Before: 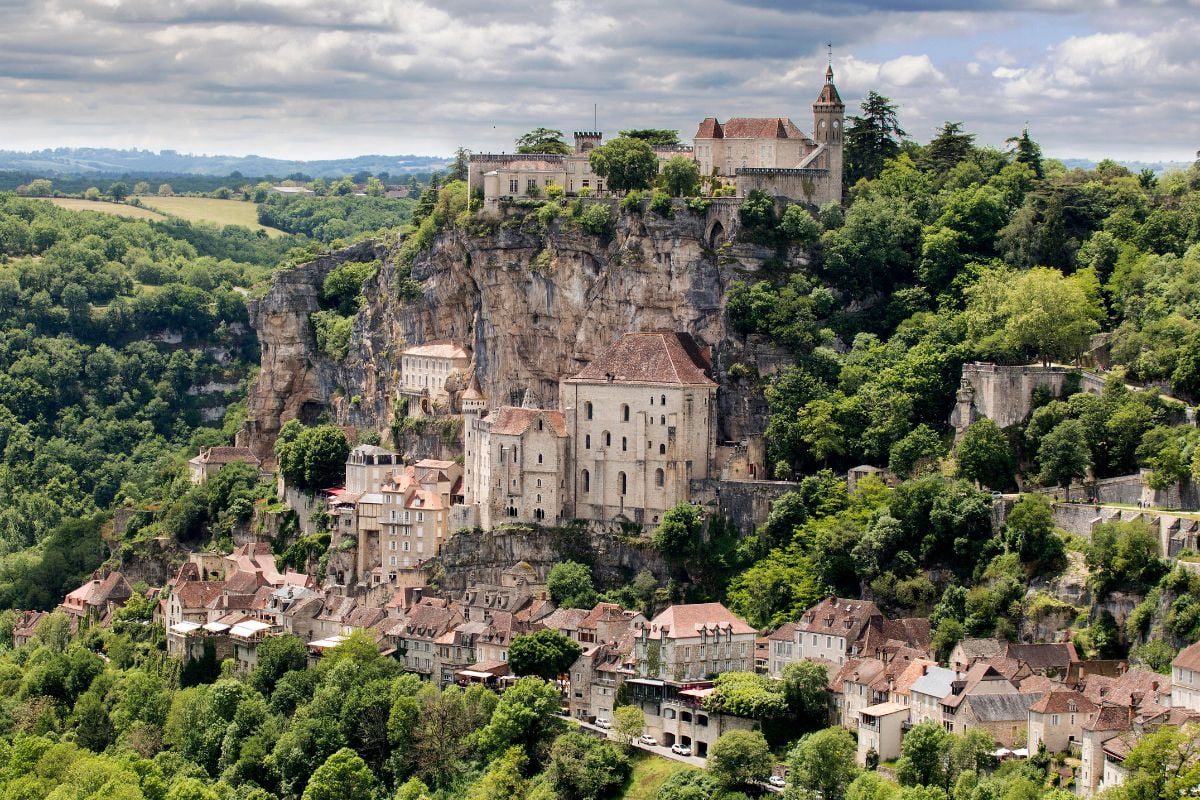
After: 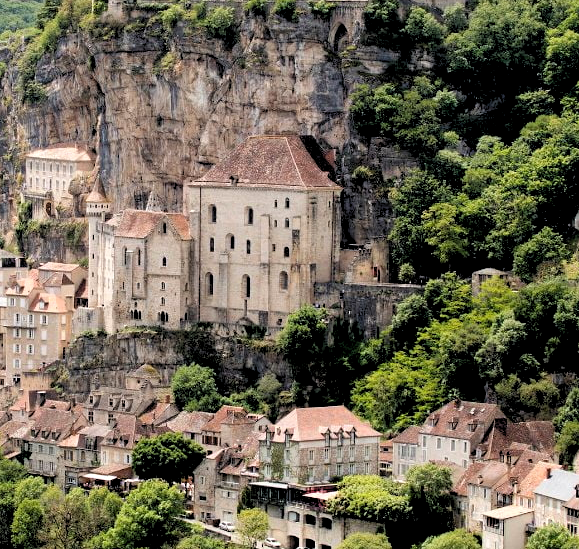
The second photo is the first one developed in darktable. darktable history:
rgb levels: levels [[0.013, 0.434, 0.89], [0, 0.5, 1], [0, 0.5, 1]]
crop: left 31.379%, top 24.658%, right 20.326%, bottom 6.628%
